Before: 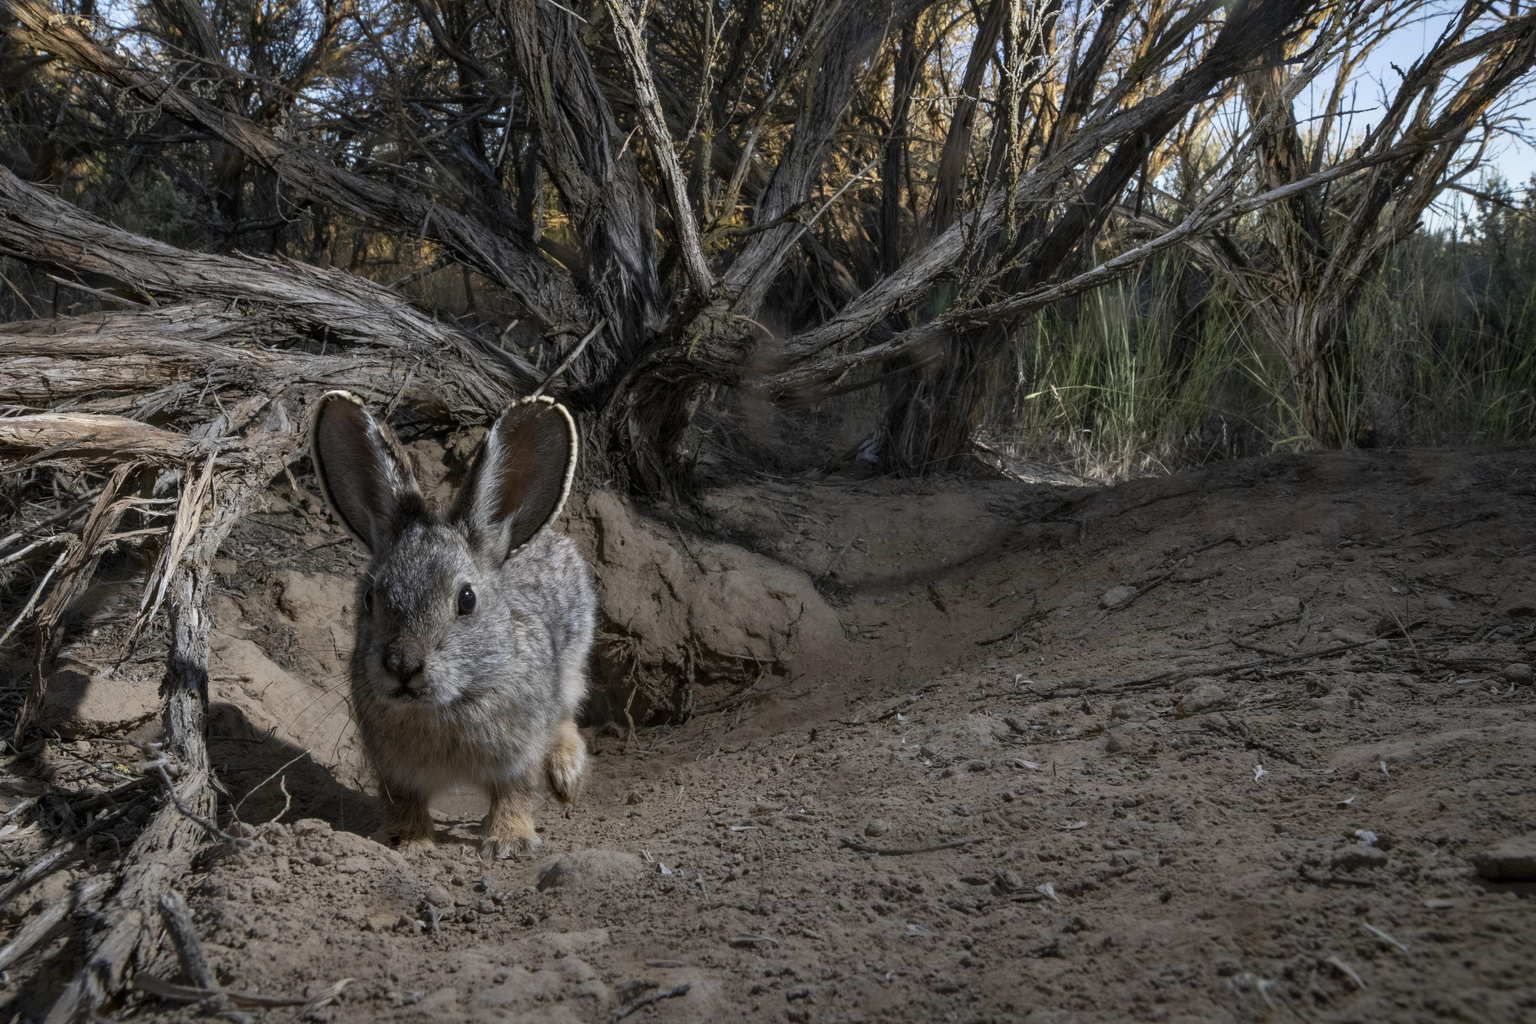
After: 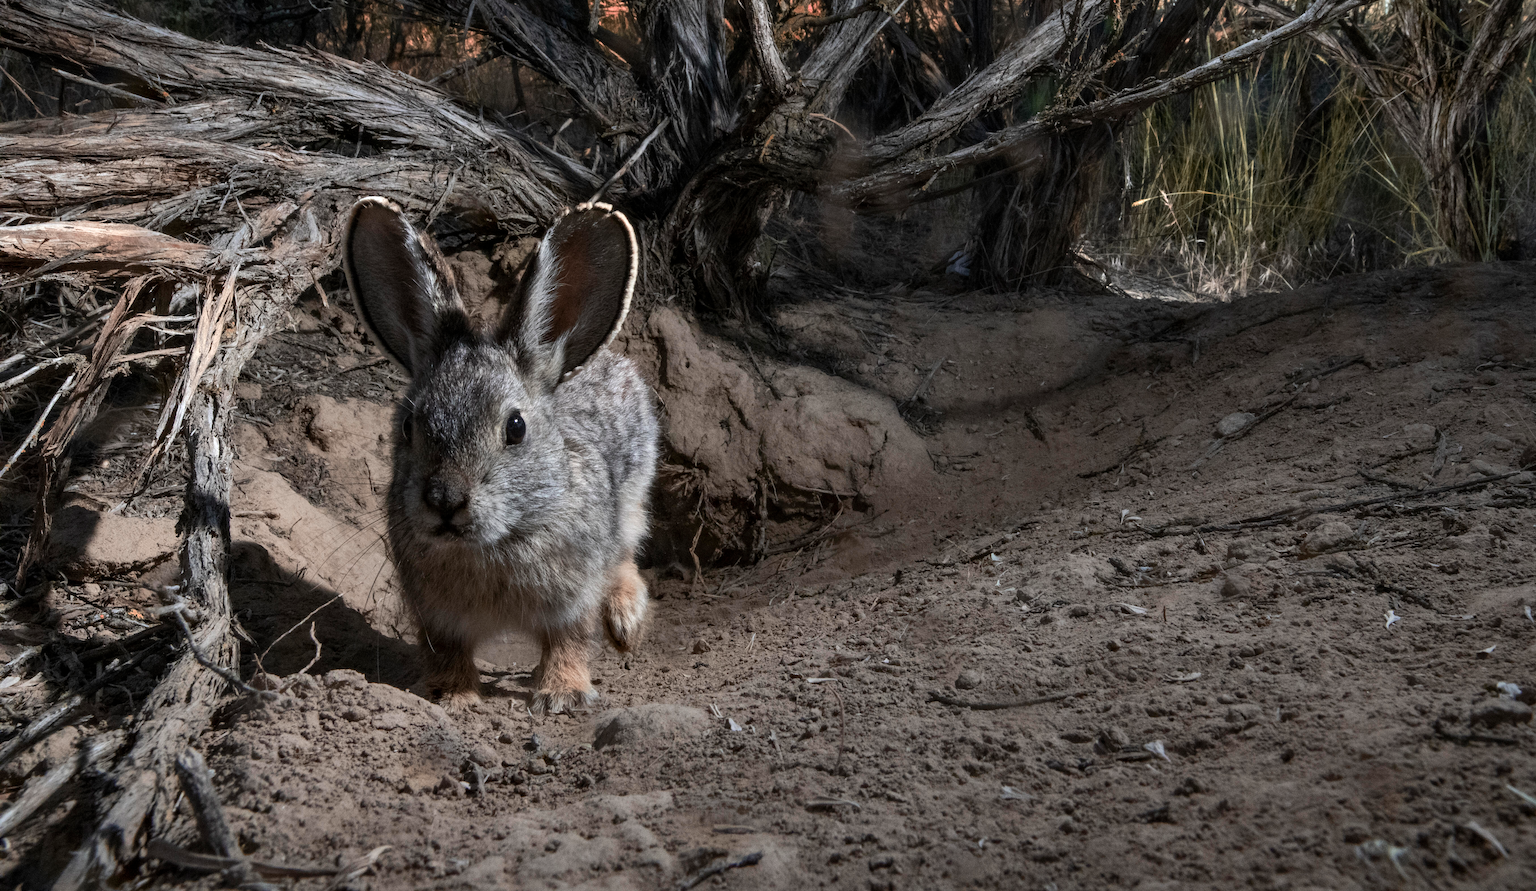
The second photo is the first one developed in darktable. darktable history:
crop: top 20.778%, right 9.429%, bottom 0.34%
tone equalizer: -8 EV -0.39 EV, -7 EV -0.385 EV, -6 EV -0.326 EV, -5 EV -0.259 EV, -3 EV 0.238 EV, -2 EV 0.334 EV, -1 EV 0.378 EV, +0 EV 0.398 EV, edges refinement/feathering 500, mask exposure compensation -1.57 EV, preserve details no
color zones: curves: ch2 [(0, 0.488) (0.143, 0.417) (0.286, 0.212) (0.429, 0.179) (0.571, 0.154) (0.714, 0.415) (0.857, 0.495) (1, 0.488)]
